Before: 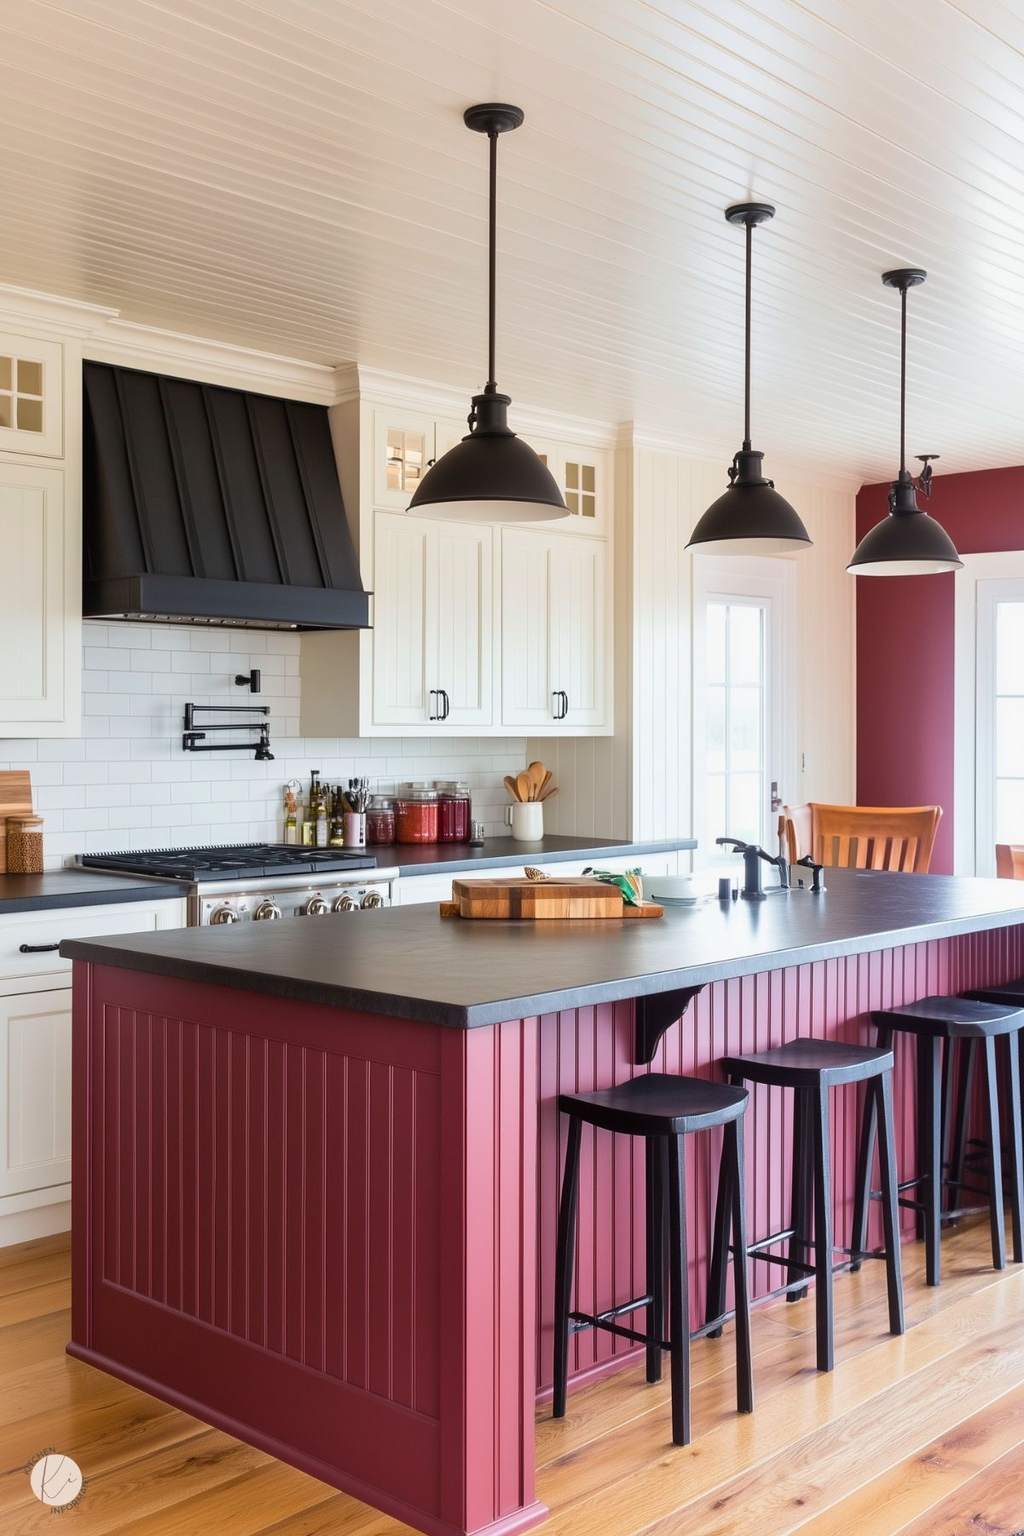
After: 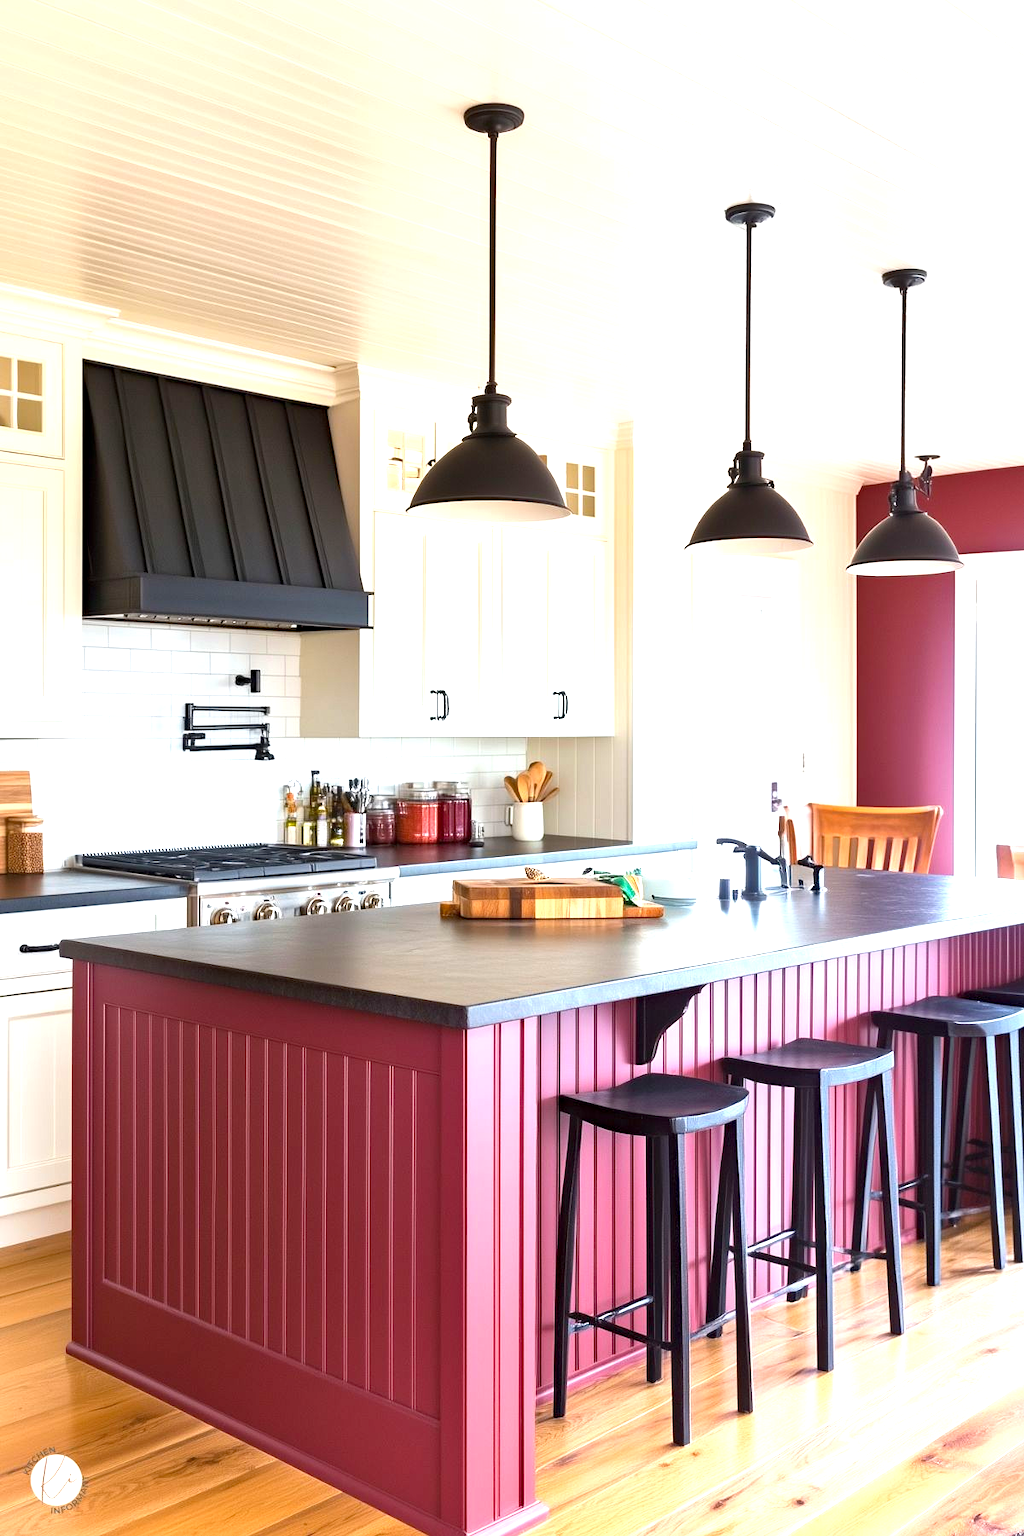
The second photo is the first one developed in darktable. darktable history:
exposure: black level correction 0, exposure 1.1 EV, compensate highlight preservation false
shadows and highlights: shadows 20.55, highlights -20.99, soften with gaussian
haze removal: on, module defaults
